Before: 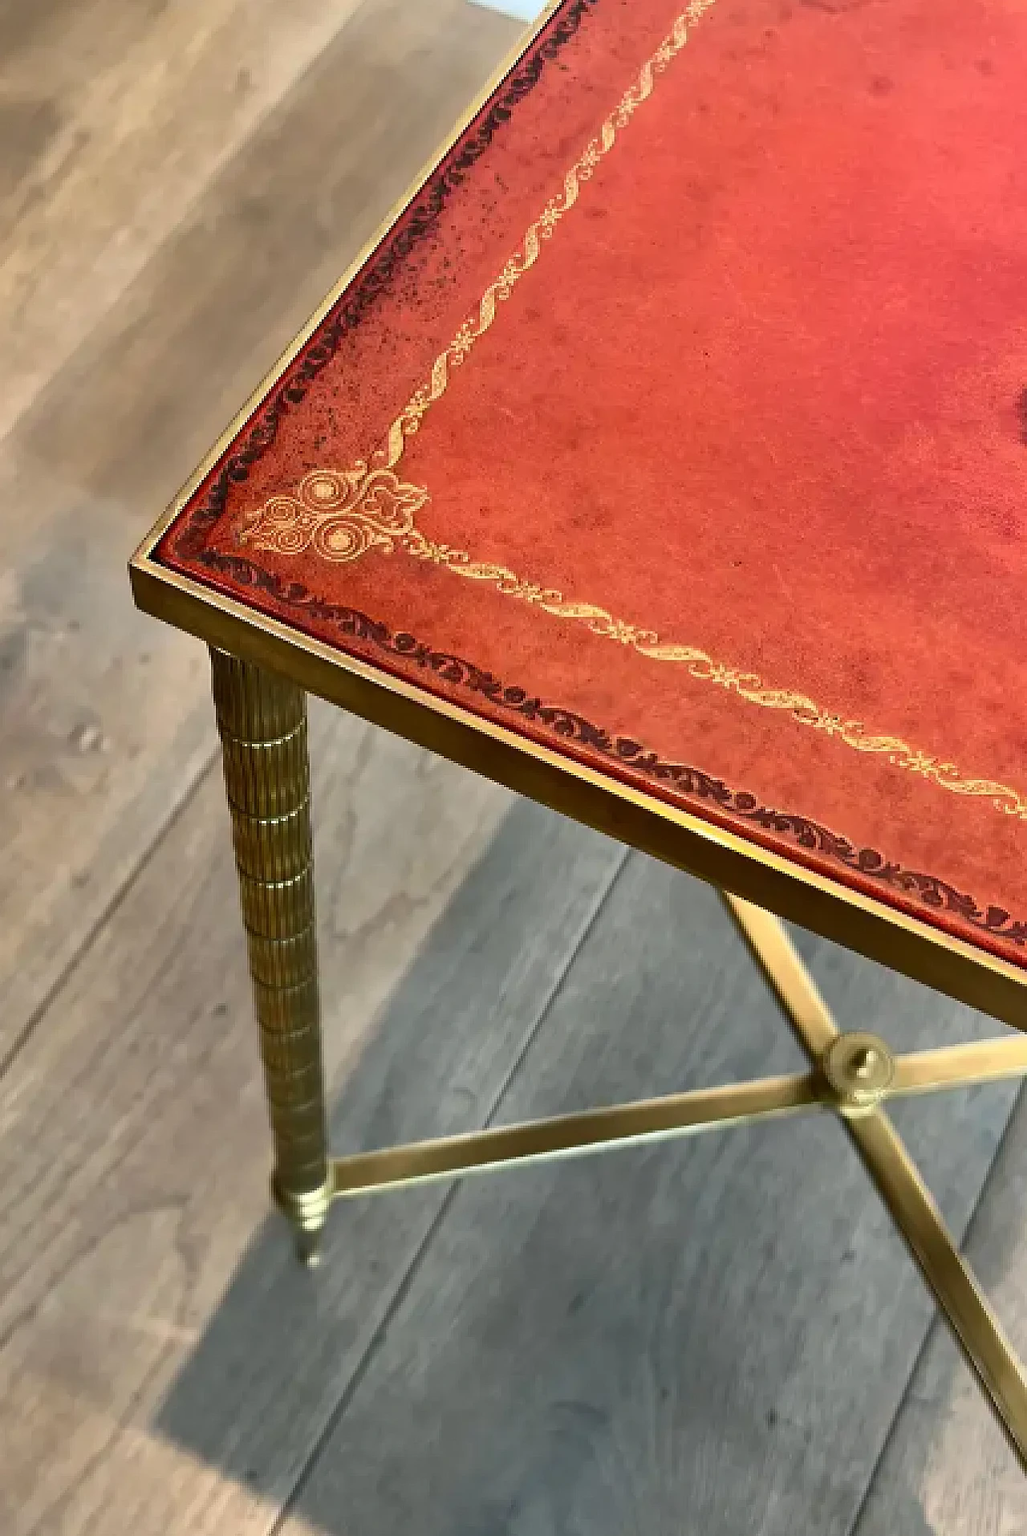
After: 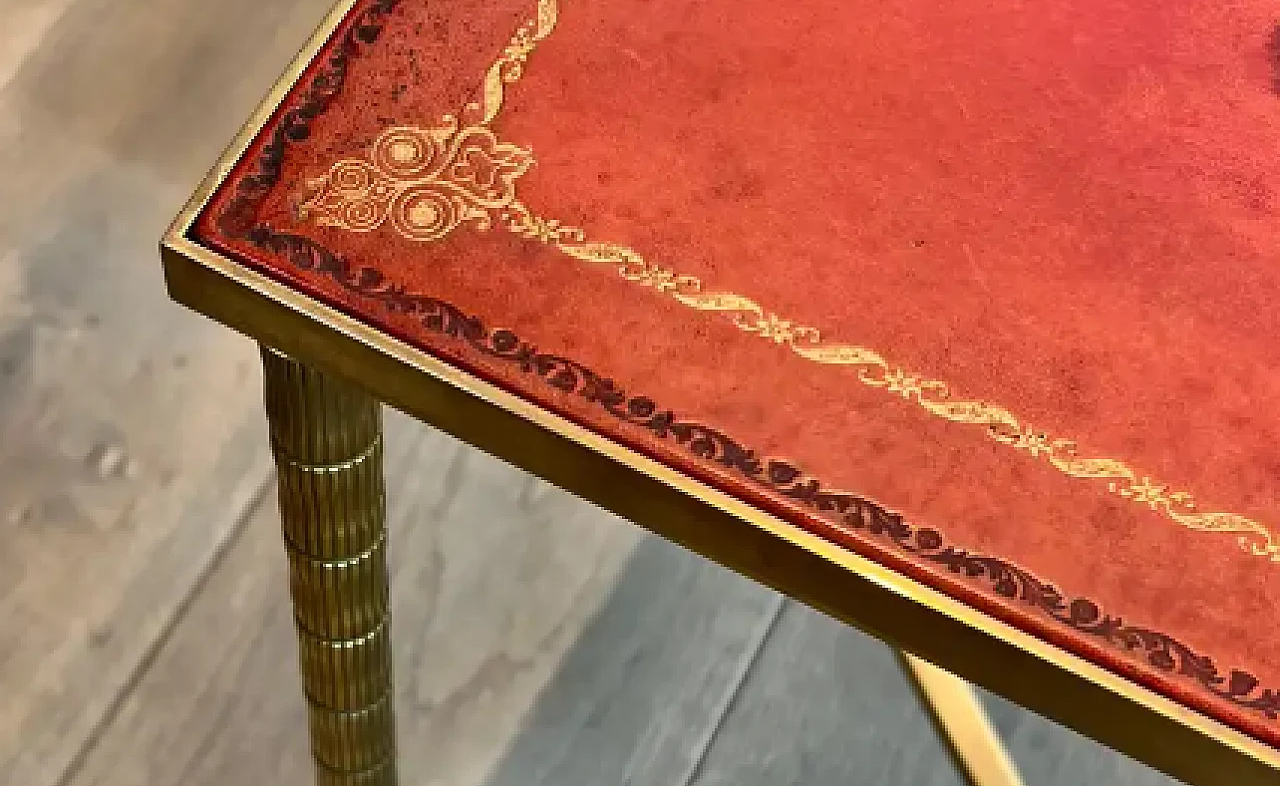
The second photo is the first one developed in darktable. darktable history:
crop and rotate: top 24.022%, bottom 34.904%
